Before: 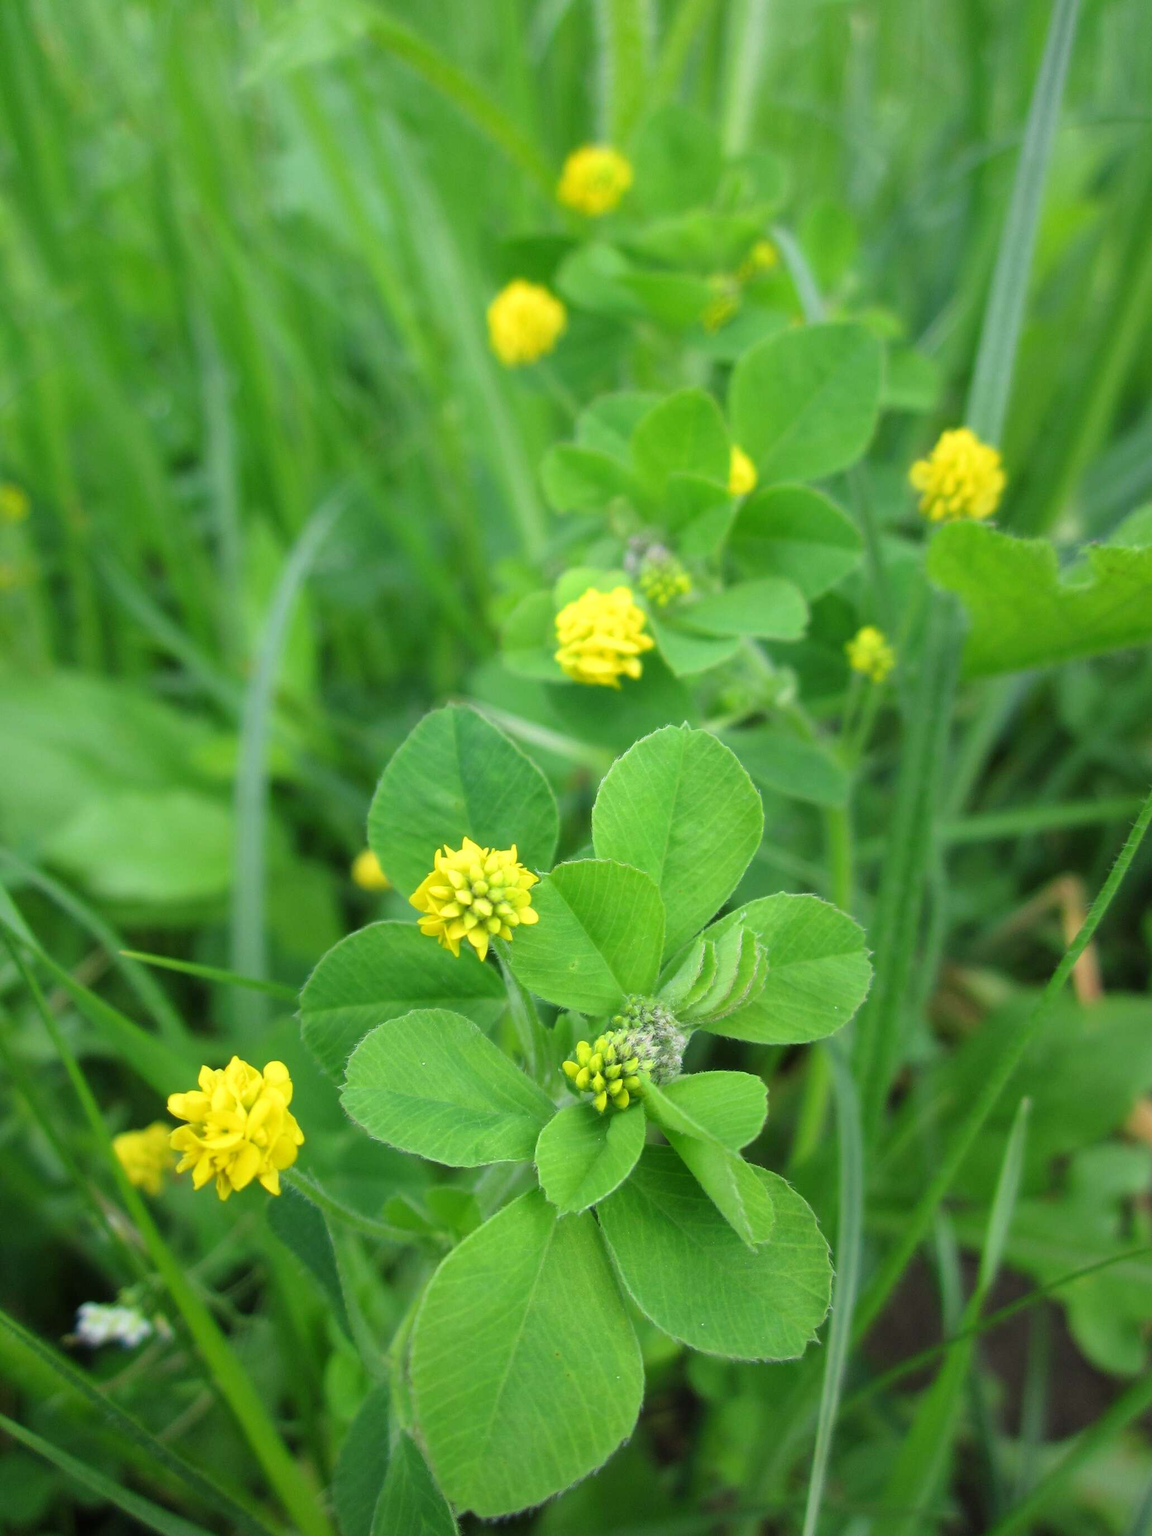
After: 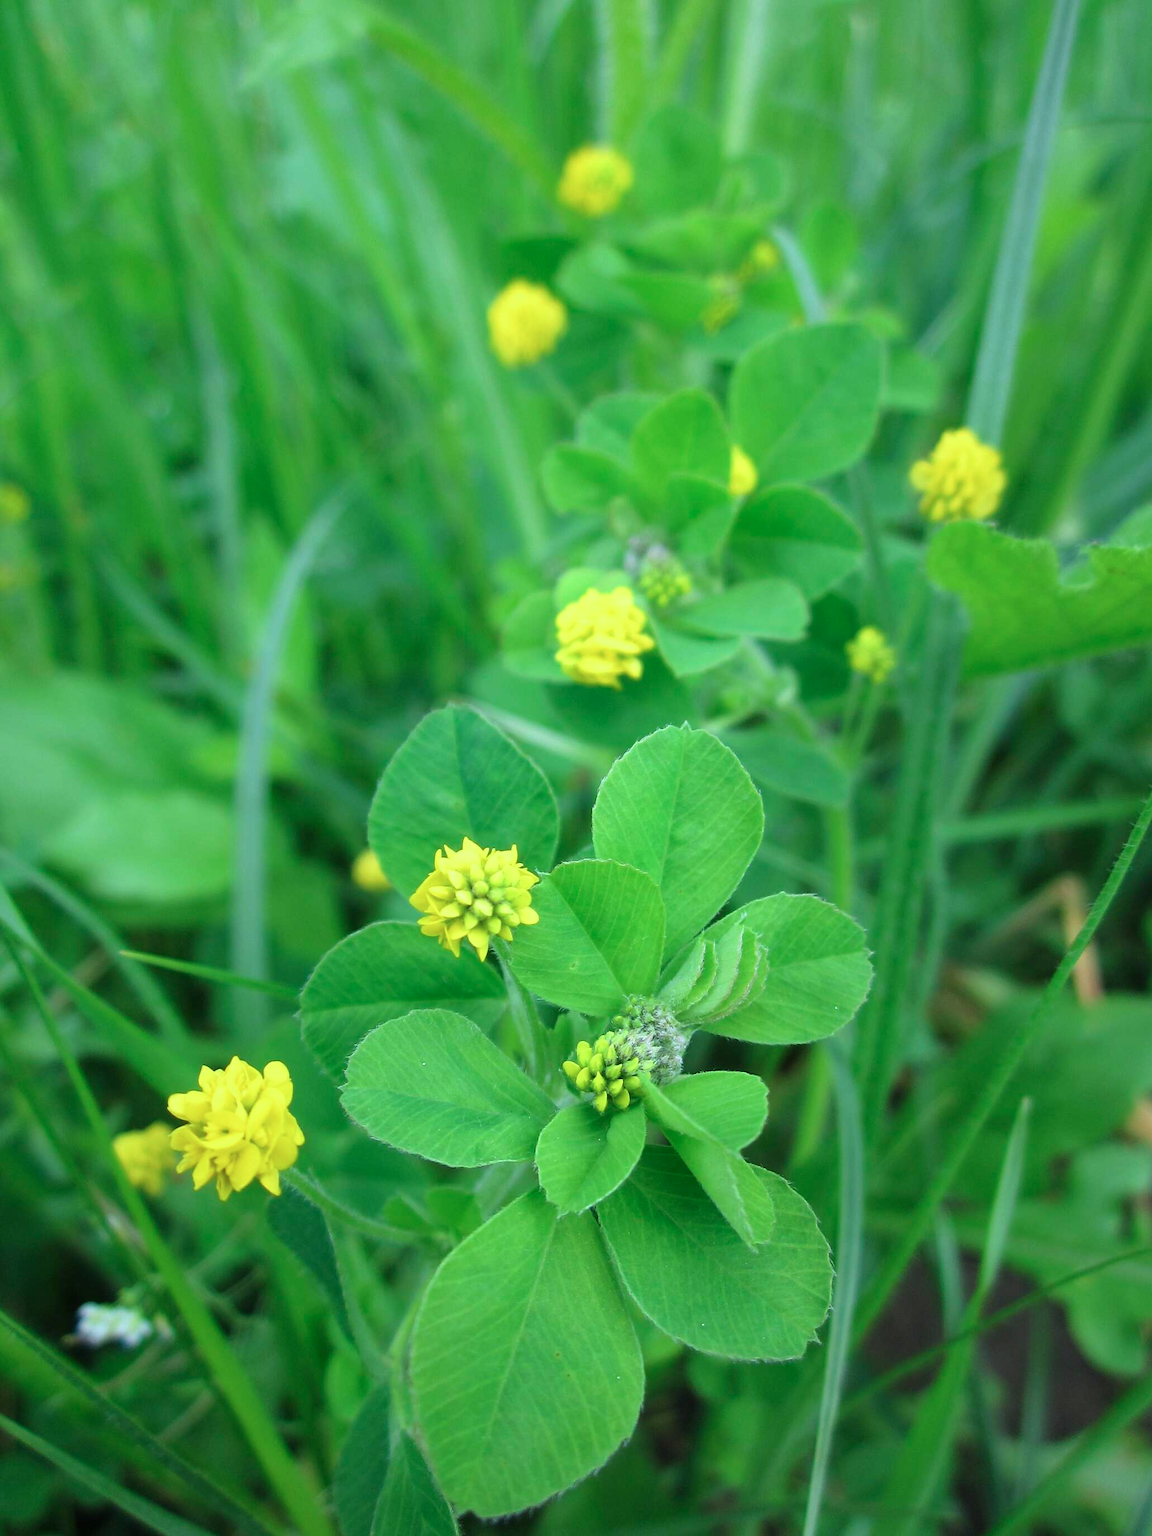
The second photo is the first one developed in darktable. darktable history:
sharpen: radius 1.884, amount 0.399, threshold 1.692
color calibration: illuminant F (fluorescent), F source F9 (Cool White Deluxe 4150 K) – high CRI, x 0.375, y 0.373, temperature 4157.03 K, saturation algorithm version 1 (2020)
